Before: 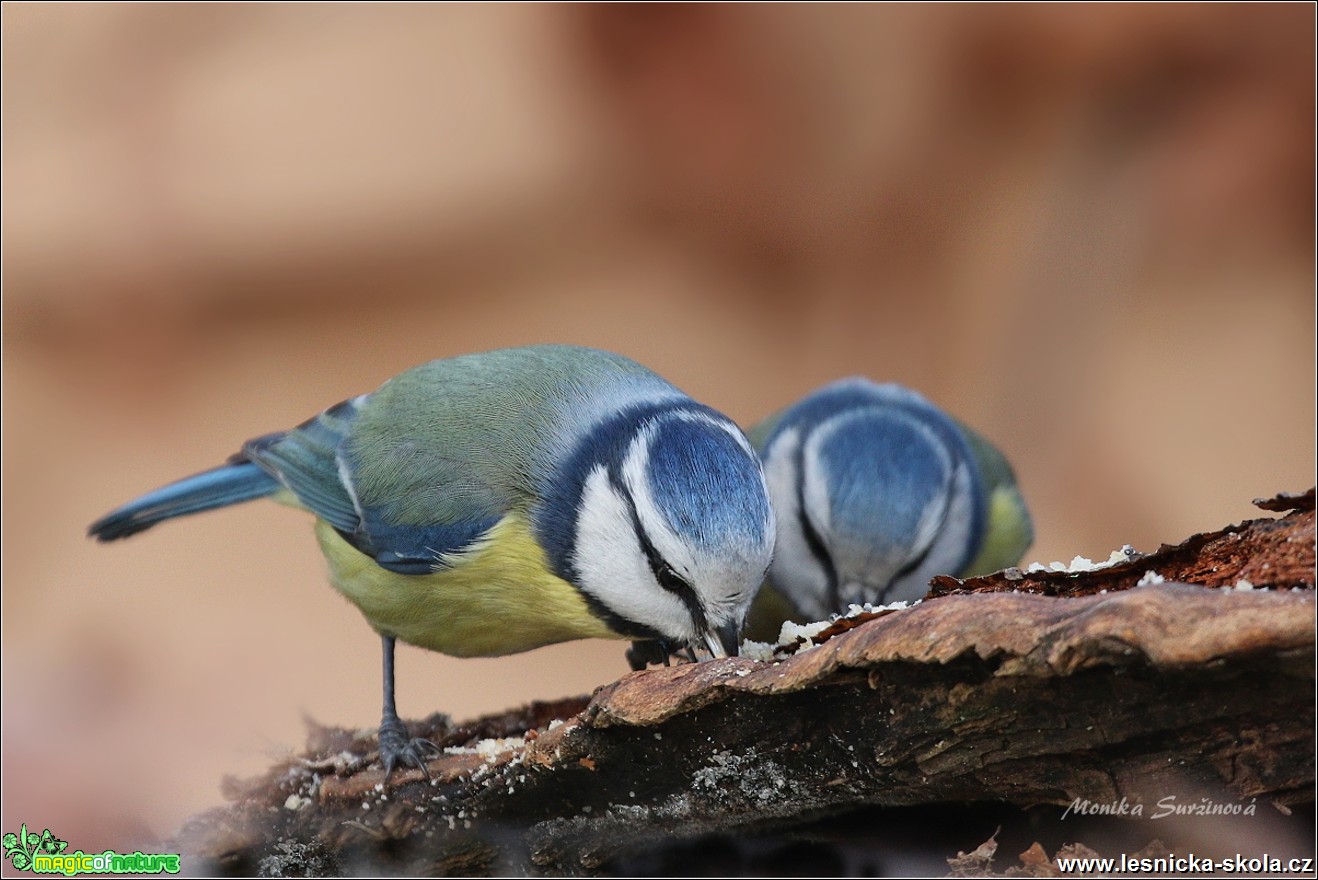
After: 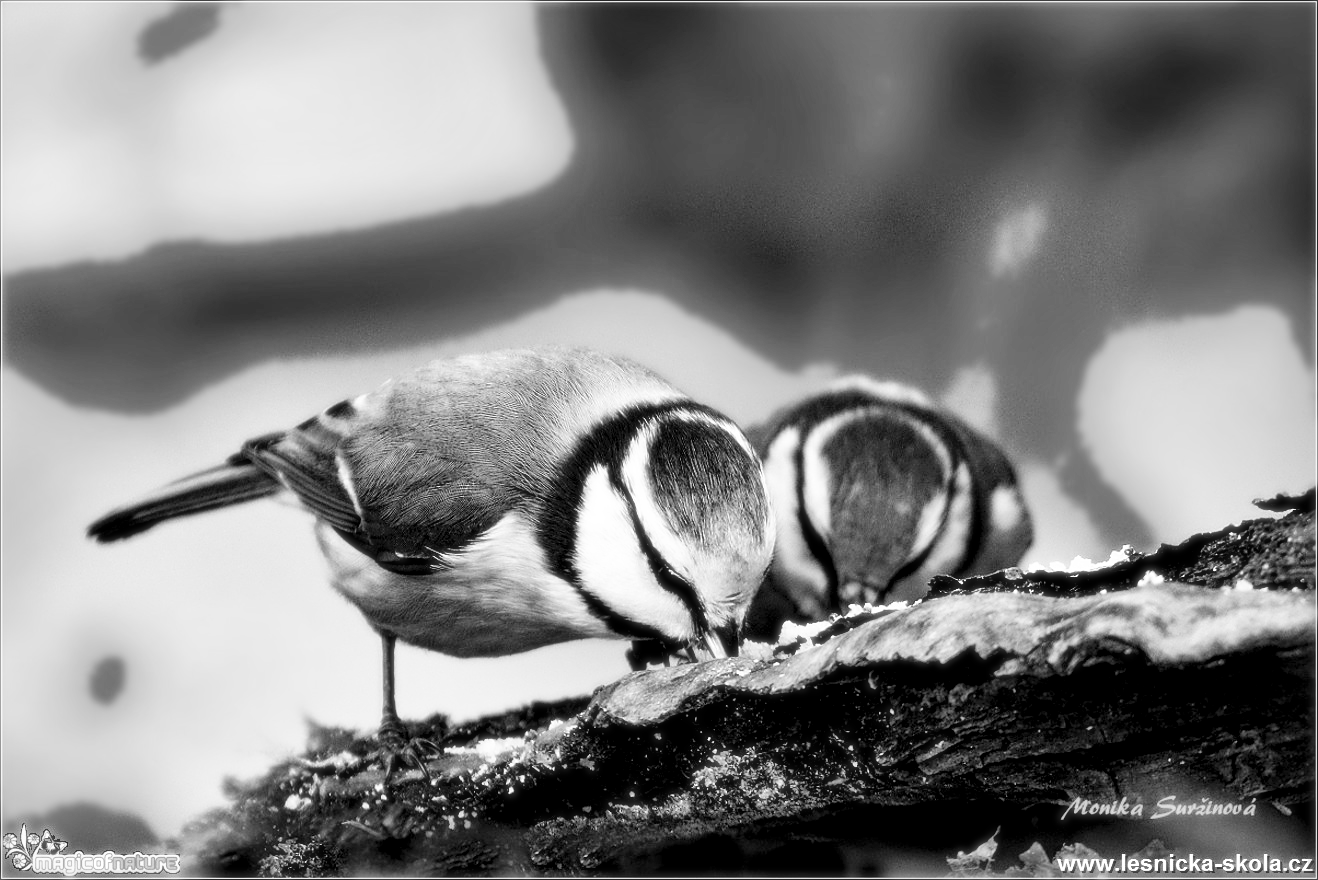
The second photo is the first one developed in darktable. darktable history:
bloom: size 0%, threshold 54.82%, strength 8.31%
filmic rgb: black relative exposure -14.19 EV, white relative exposure 3.39 EV, hardness 7.89, preserve chrominance max RGB
sharpen: radius 4
monochrome: on, module defaults
local contrast: mode bilateral grid, contrast 44, coarseness 69, detail 214%, midtone range 0.2
tone curve: curves: ch0 [(0, 0) (0.8, 0.757) (1, 1)], color space Lab, linked channels, preserve colors none
